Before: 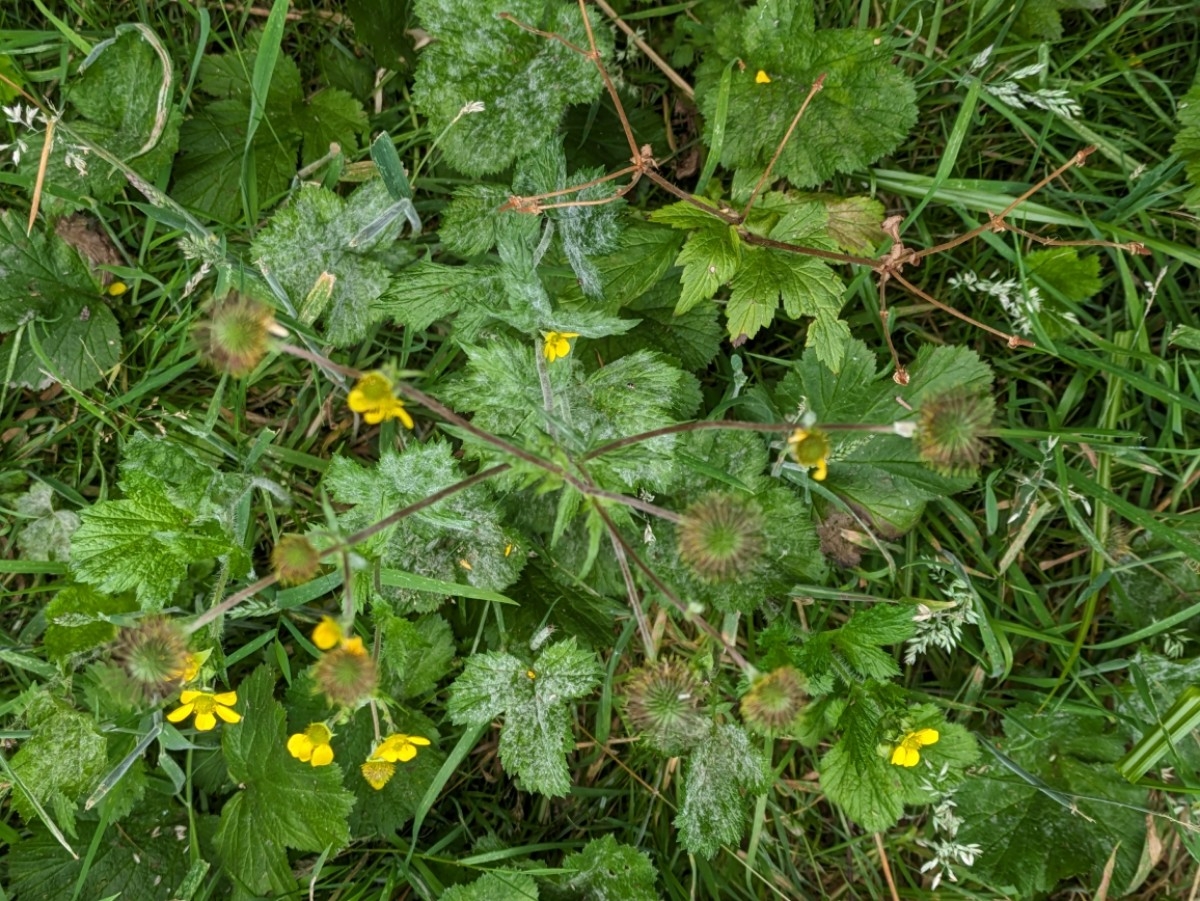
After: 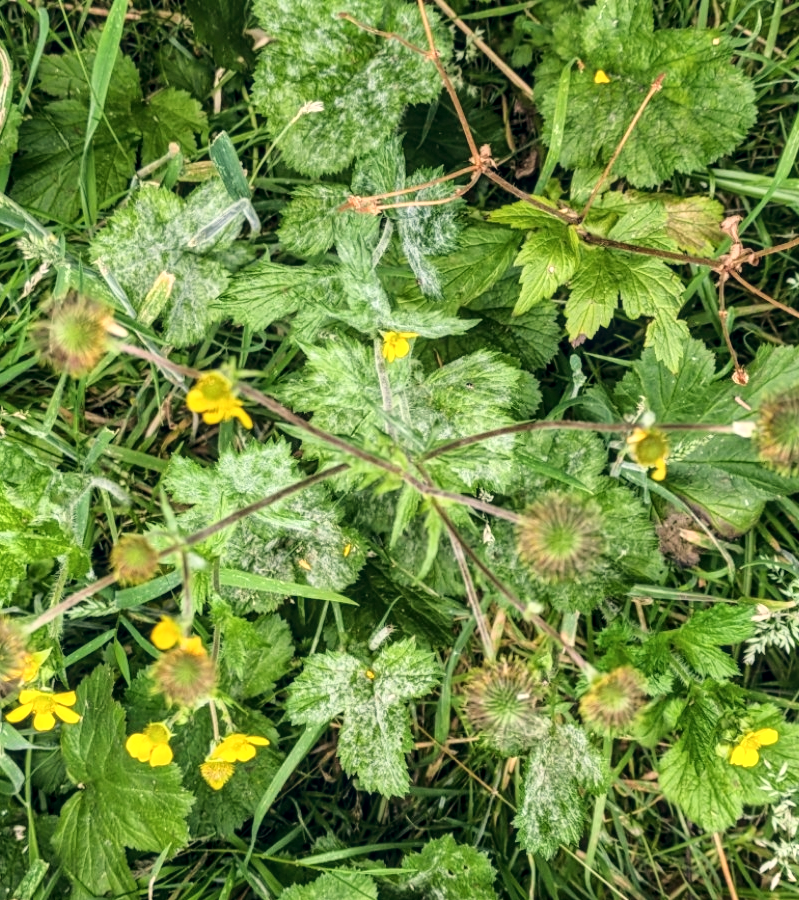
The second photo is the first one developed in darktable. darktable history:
base curve: curves: ch0 [(0, 0) (0.028, 0.03) (0.121, 0.232) (0.46, 0.748) (0.859, 0.968) (1, 1)]
color correction: highlights a* 5.46, highlights b* 5.3, shadows a* -3.95, shadows b* -5.09
contrast brightness saturation: saturation -0.06
tone equalizer: on, module defaults
crop and rotate: left 13.468%, right 19.929%
local contrast: on, module defaults
